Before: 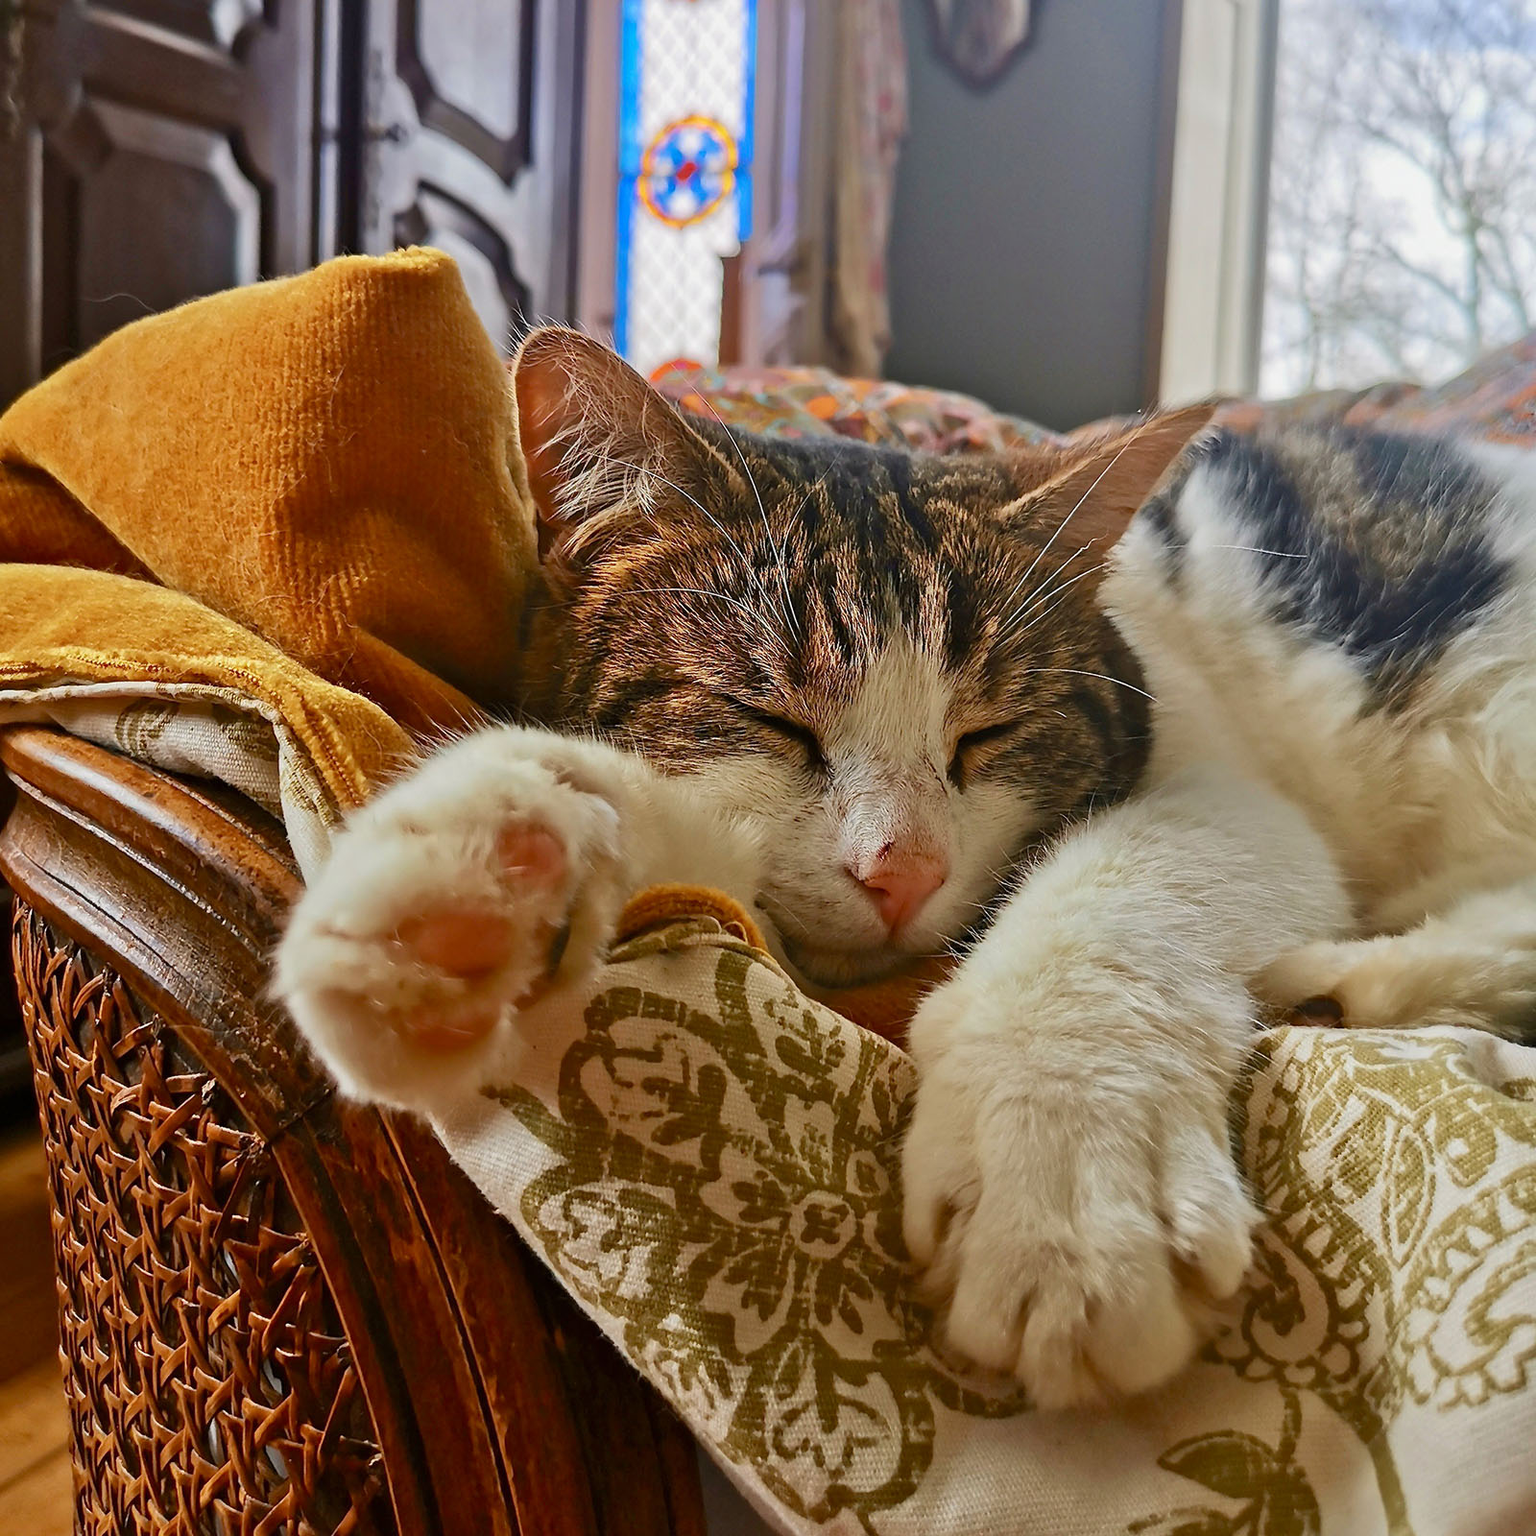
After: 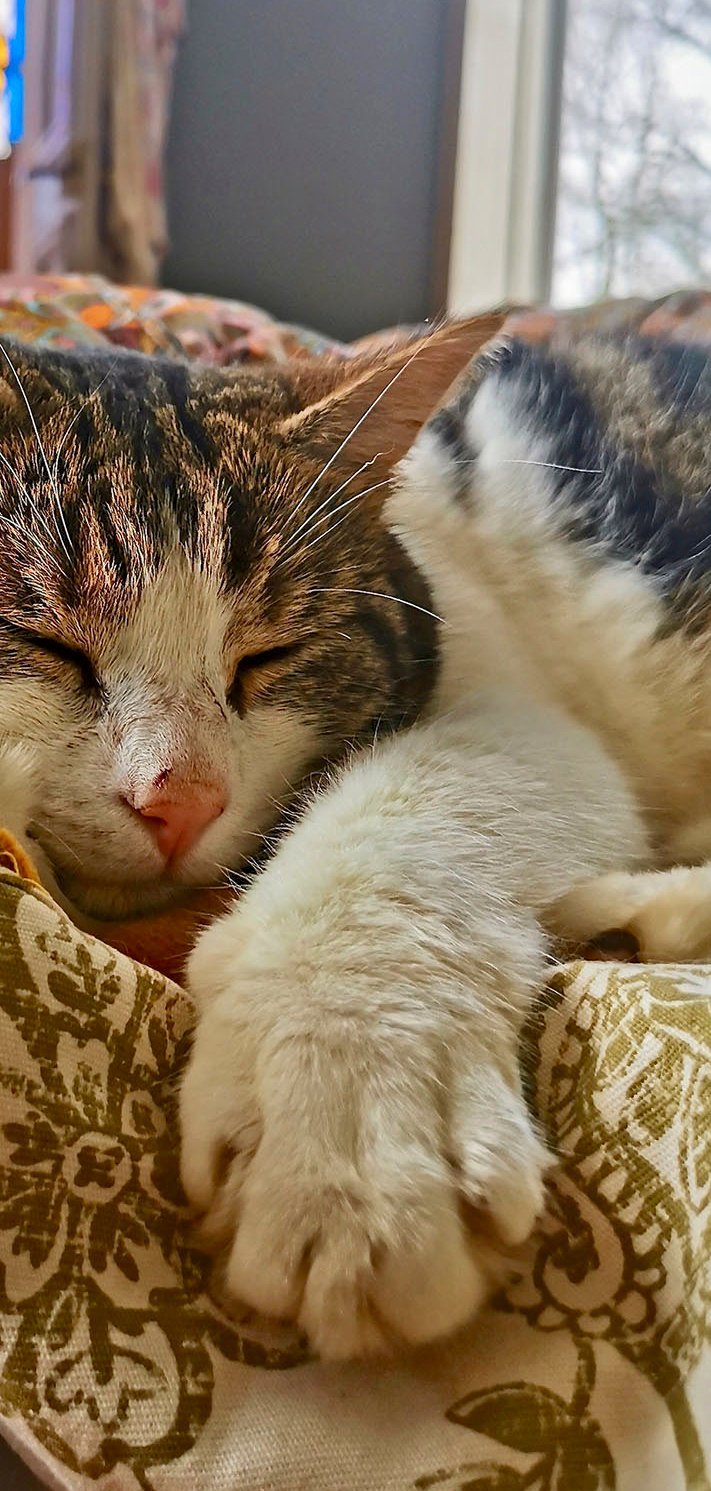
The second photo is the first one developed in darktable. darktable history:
crop: left 47.546%, top 6.798%, right 7.965%
contrast brightness saturation: saturation 0.098
local contrast: mode bilateral grid, contrast 30, coarseness 26, midtone range 0.2
